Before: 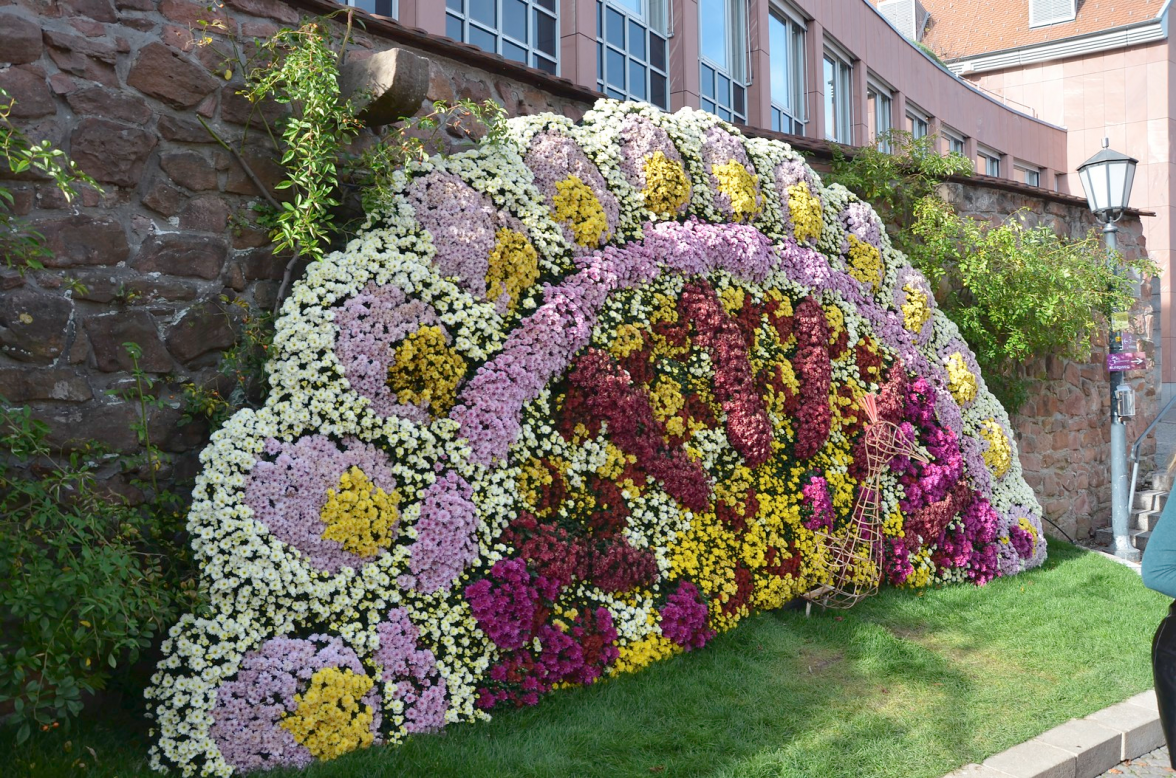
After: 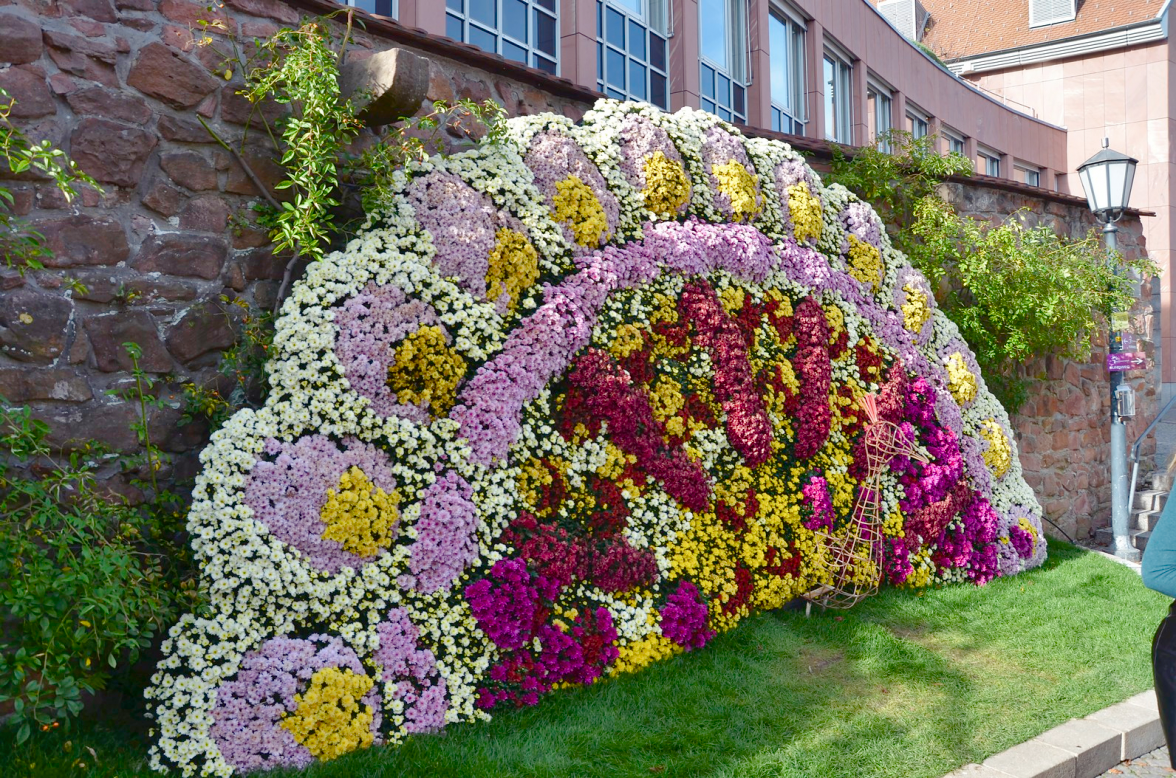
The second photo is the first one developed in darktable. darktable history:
color balance rgb: shadows lift › chroma 3.148%, shadows lift › hue 281°, perceptual saturation grading › global saturation 20%, perceptual saturation grading › highlights -25.84%, perceptual saturation grading › shadows 49.794%
shadows and highlights: shadows 53.23, soften with gaussian
color correction: highlights a* -0.112, highlights b* 0.101
